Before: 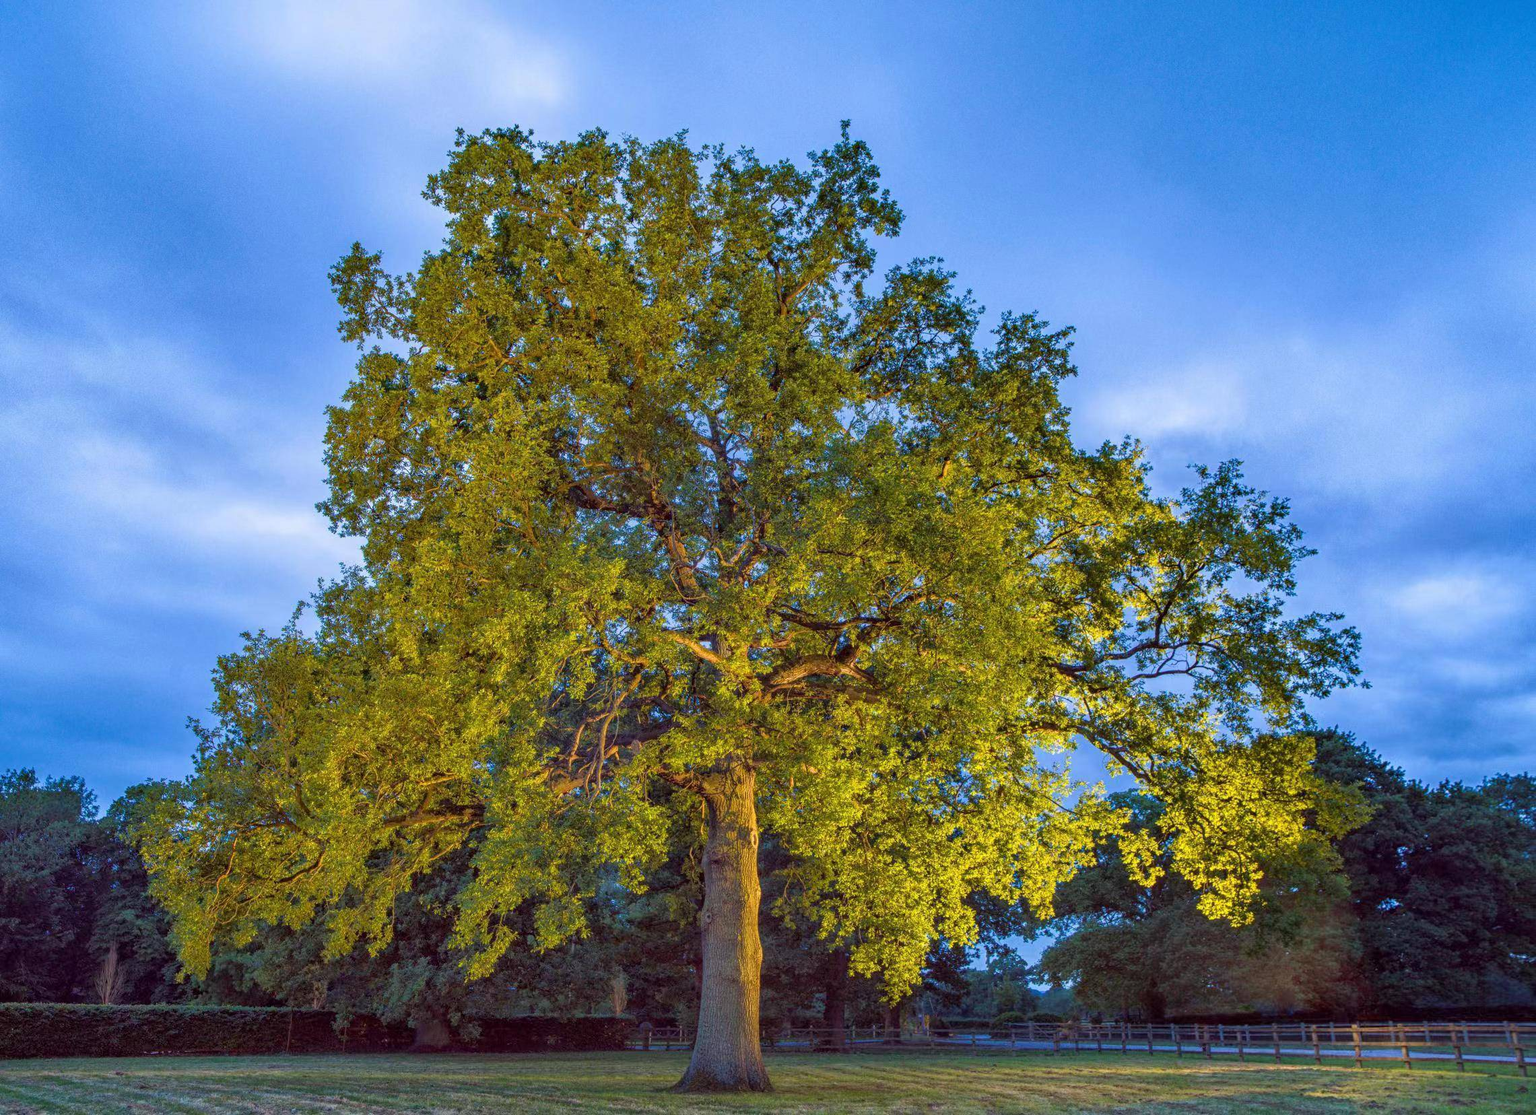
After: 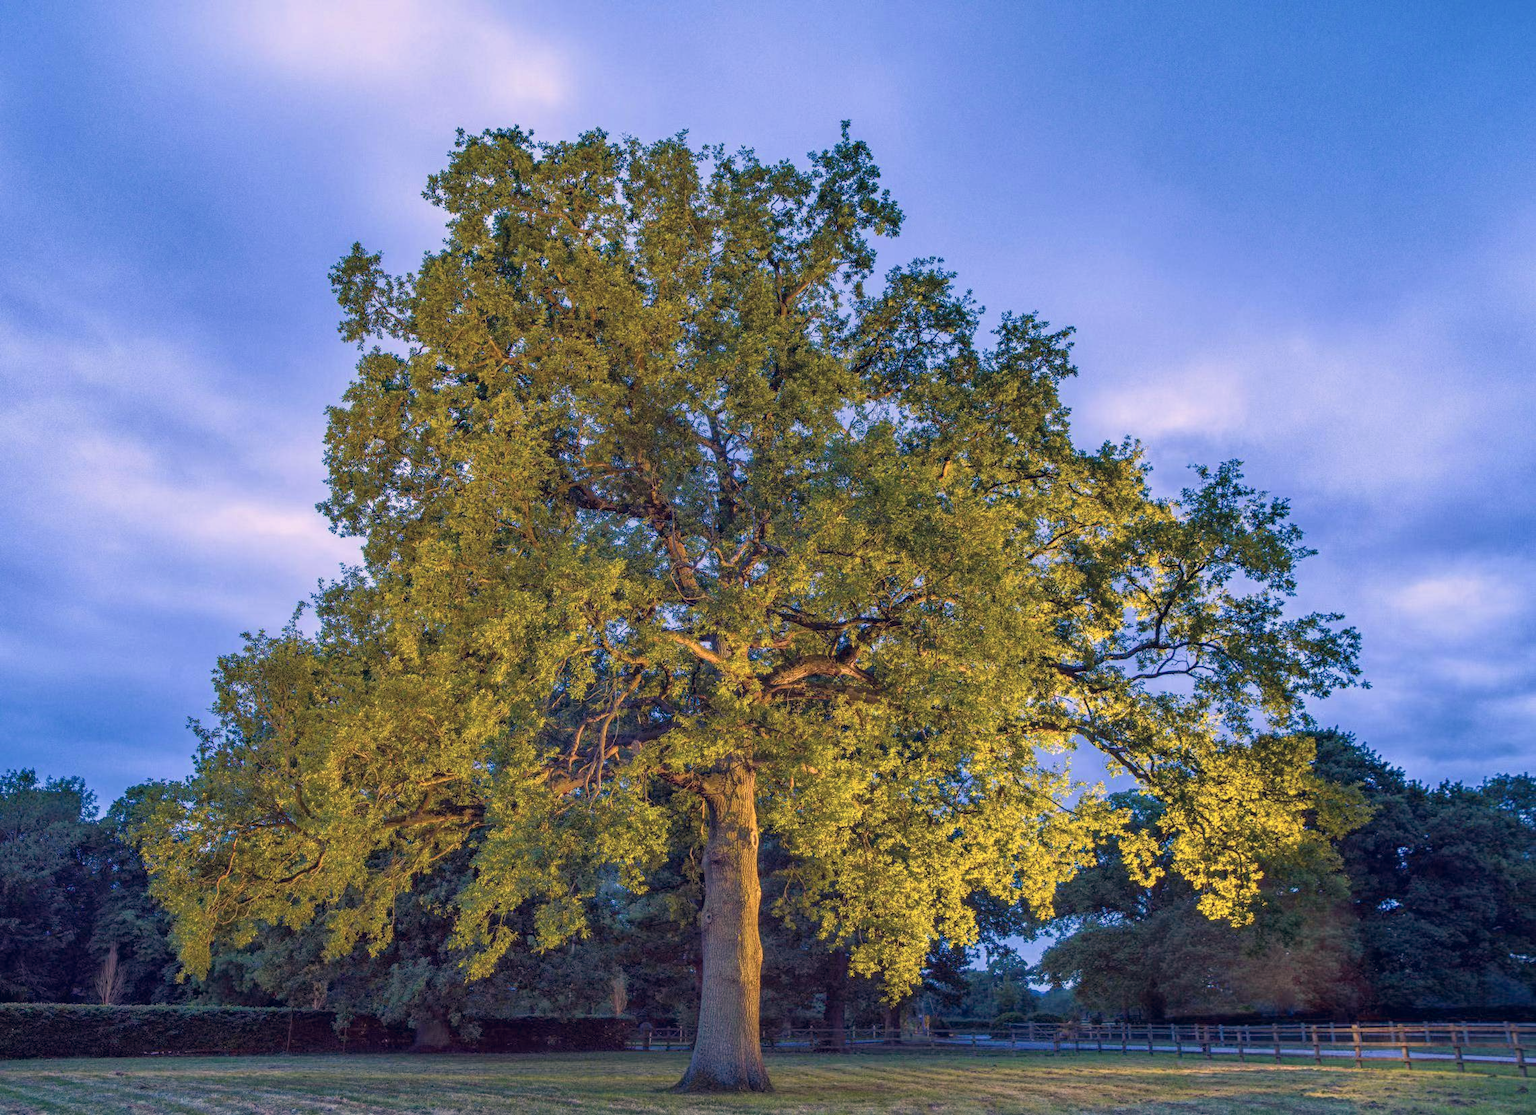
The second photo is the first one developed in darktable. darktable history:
color correction: highlights a* 14.12, highlights b* 5.93, shadows a* -5.05, shadows b* -15.96, saturation 0.867
